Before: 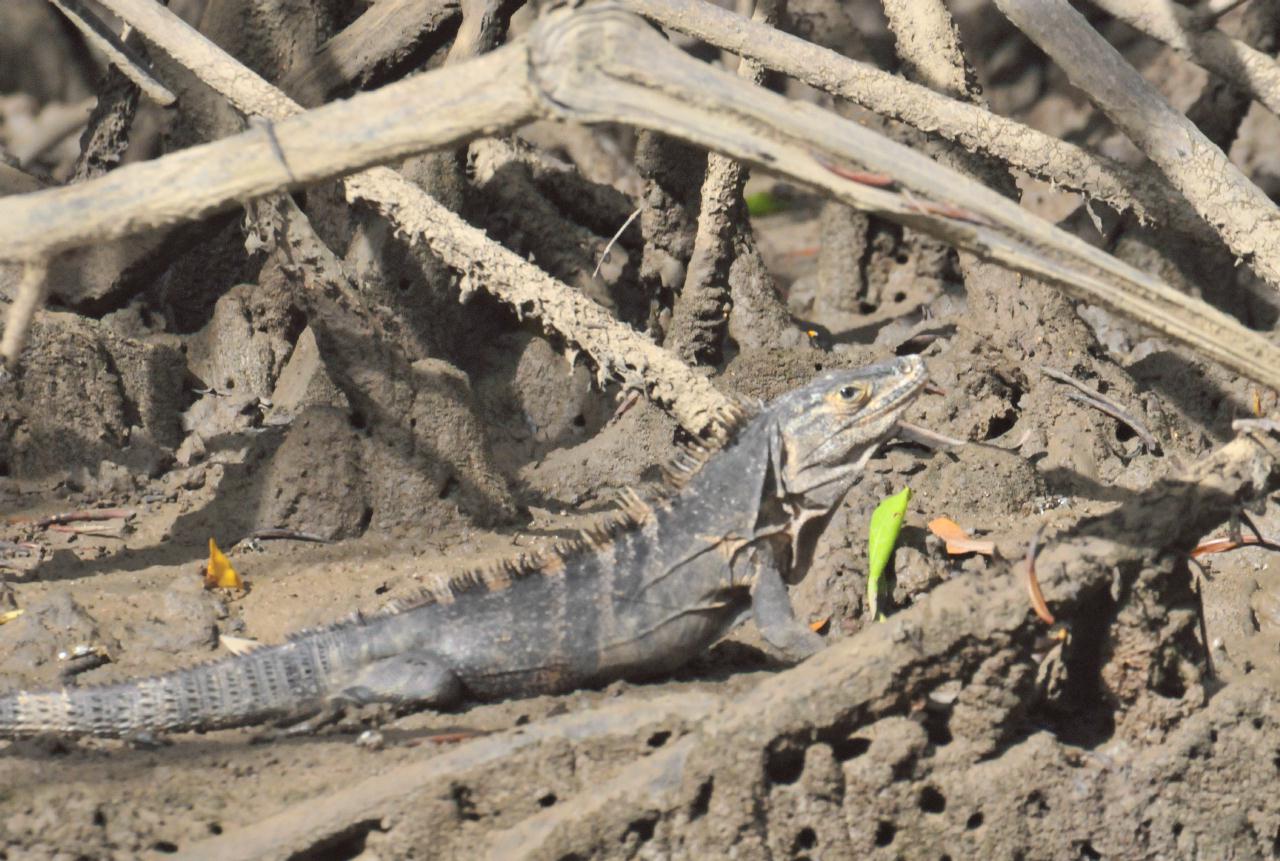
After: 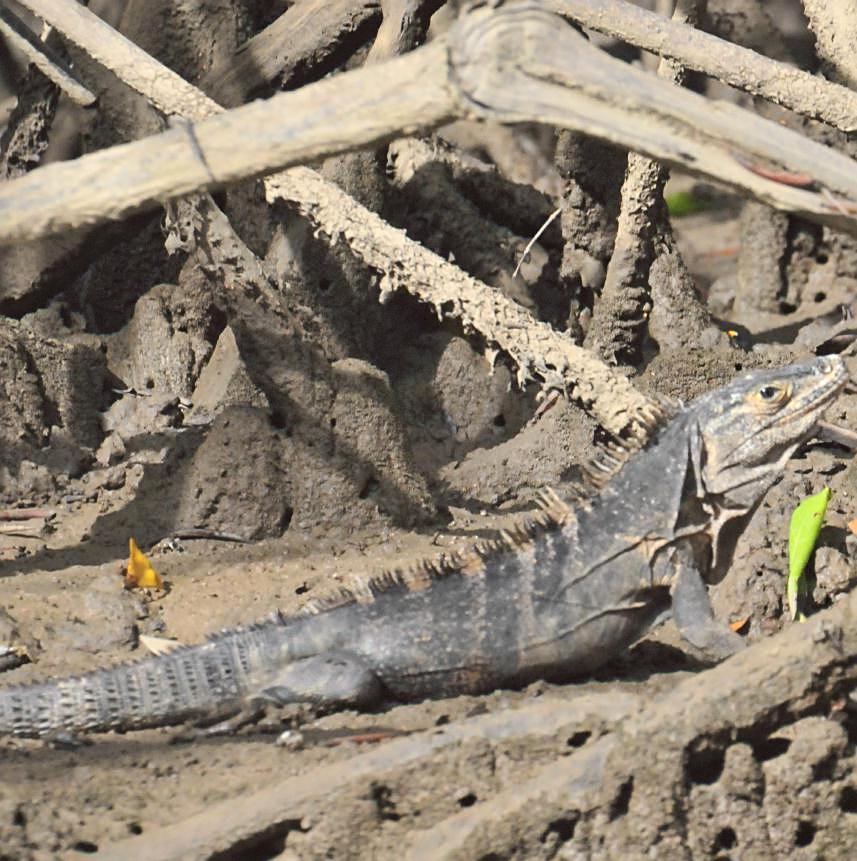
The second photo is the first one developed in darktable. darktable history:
crop and rotate: left 6.295%, right 26.699%
sharpen: on, module defaults
contrast brightness saturation: contrast 0.081, saturation 0.023
